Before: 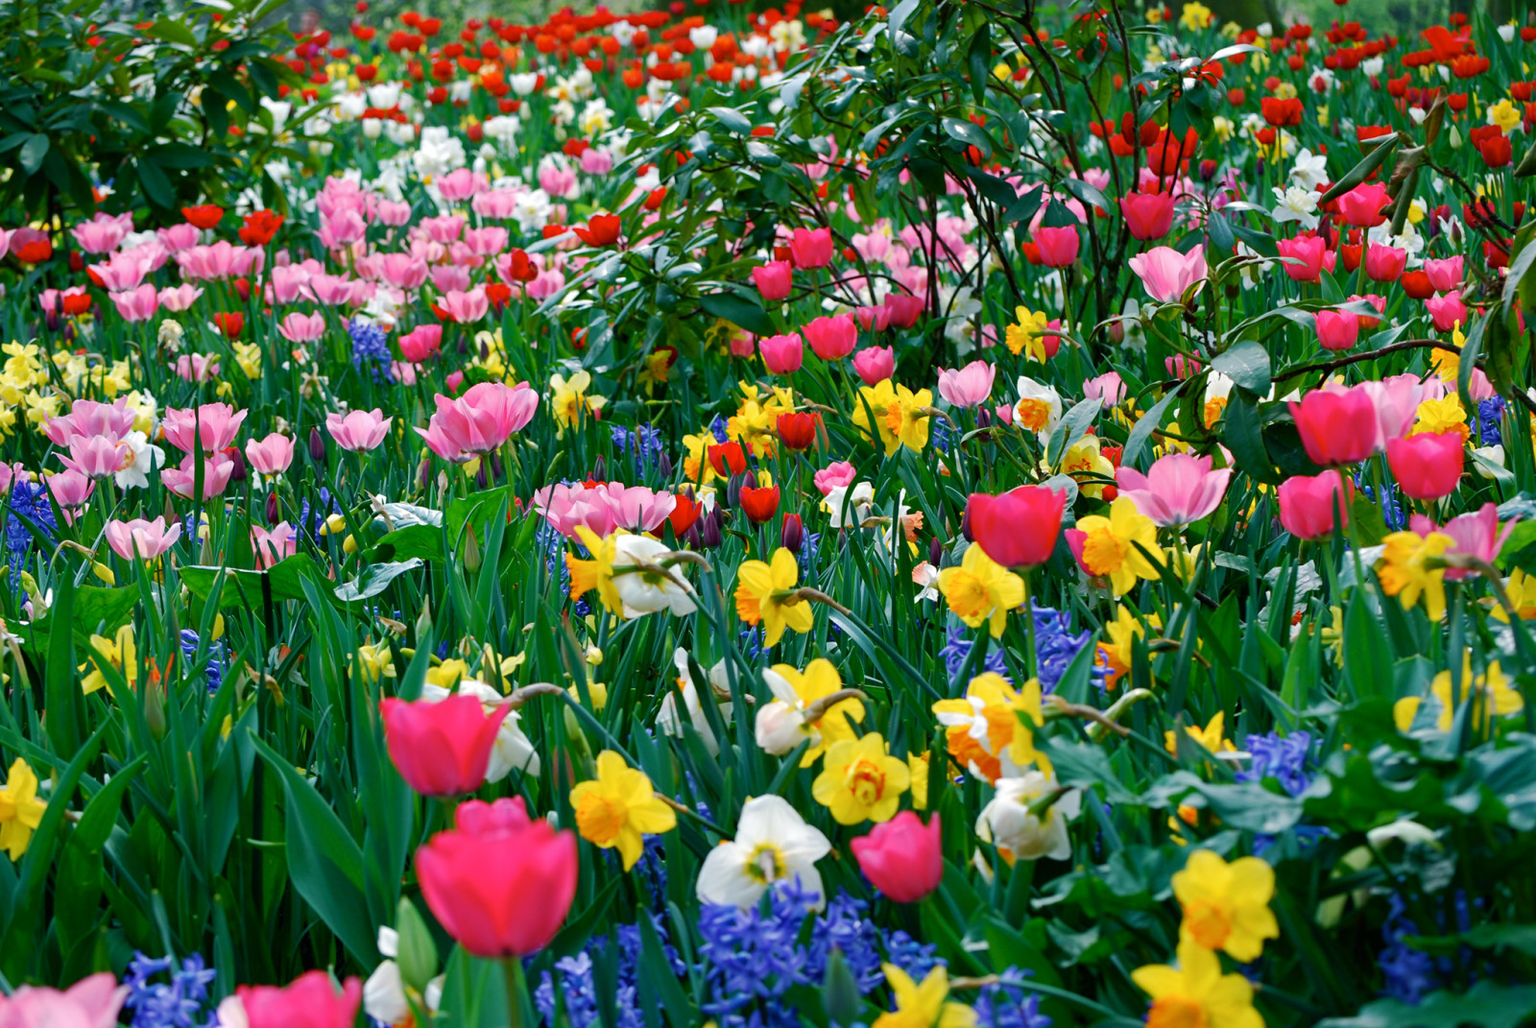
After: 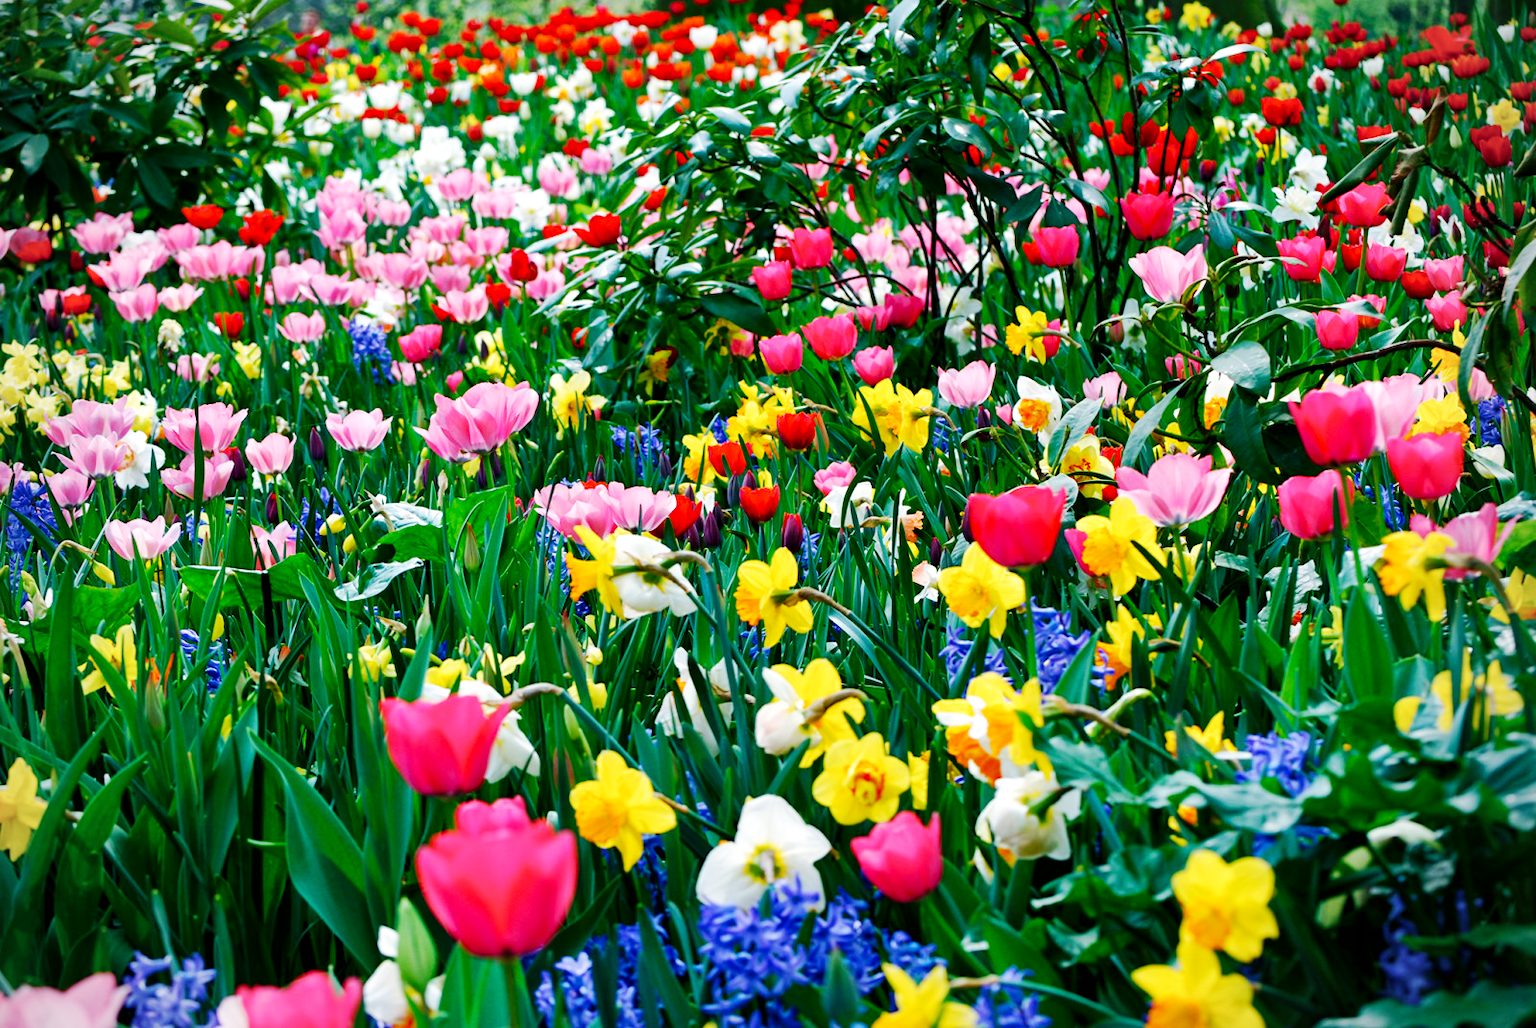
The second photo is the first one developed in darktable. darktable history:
local contrast: mode bilateral grid, contrast 20, coarseness 51, detail 141%, midtone range 0.2
base curve: curves: ch0 [(0, 0) (0.032, 0.025) (0.121, 0.166) (0.206, 0.329) (0.605, 0.79) (1, 1)], preserve colors none
vignetting: fall-off radius 82.01%, unbound false
